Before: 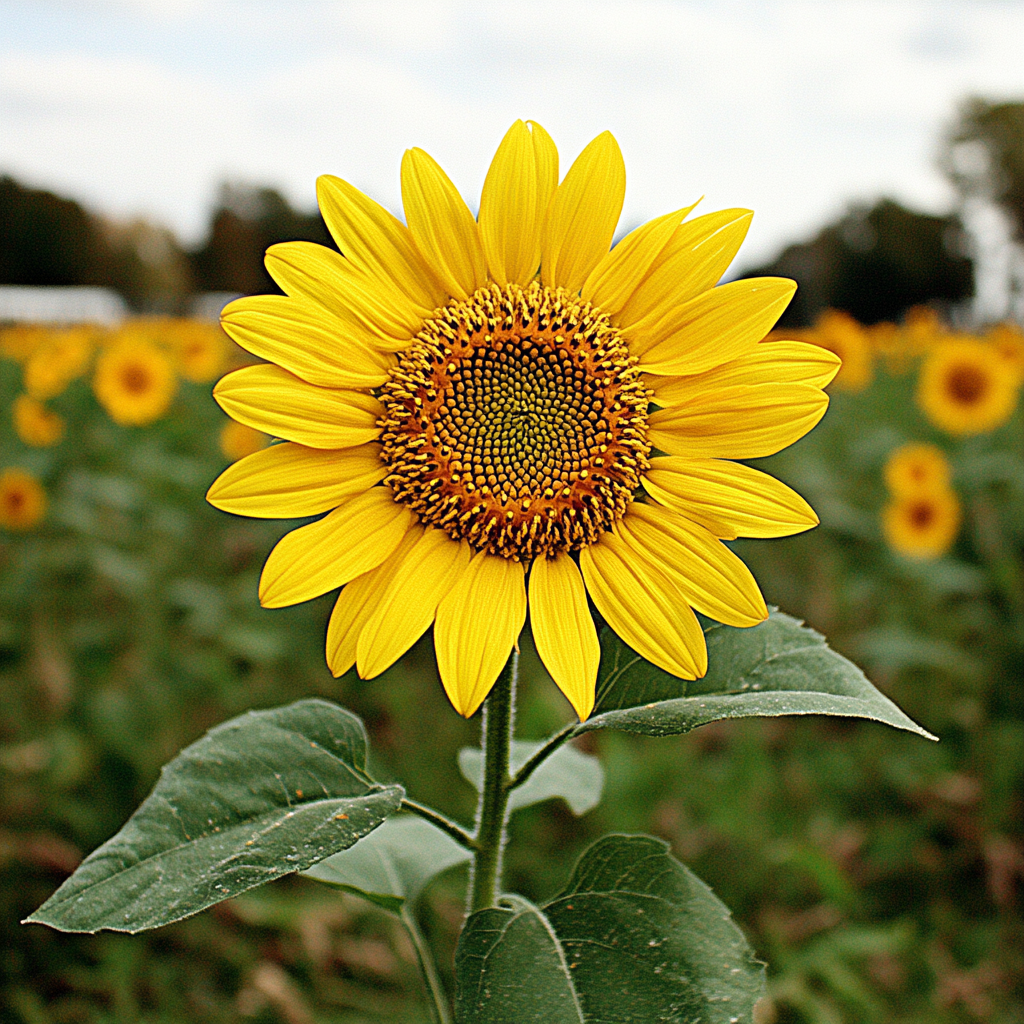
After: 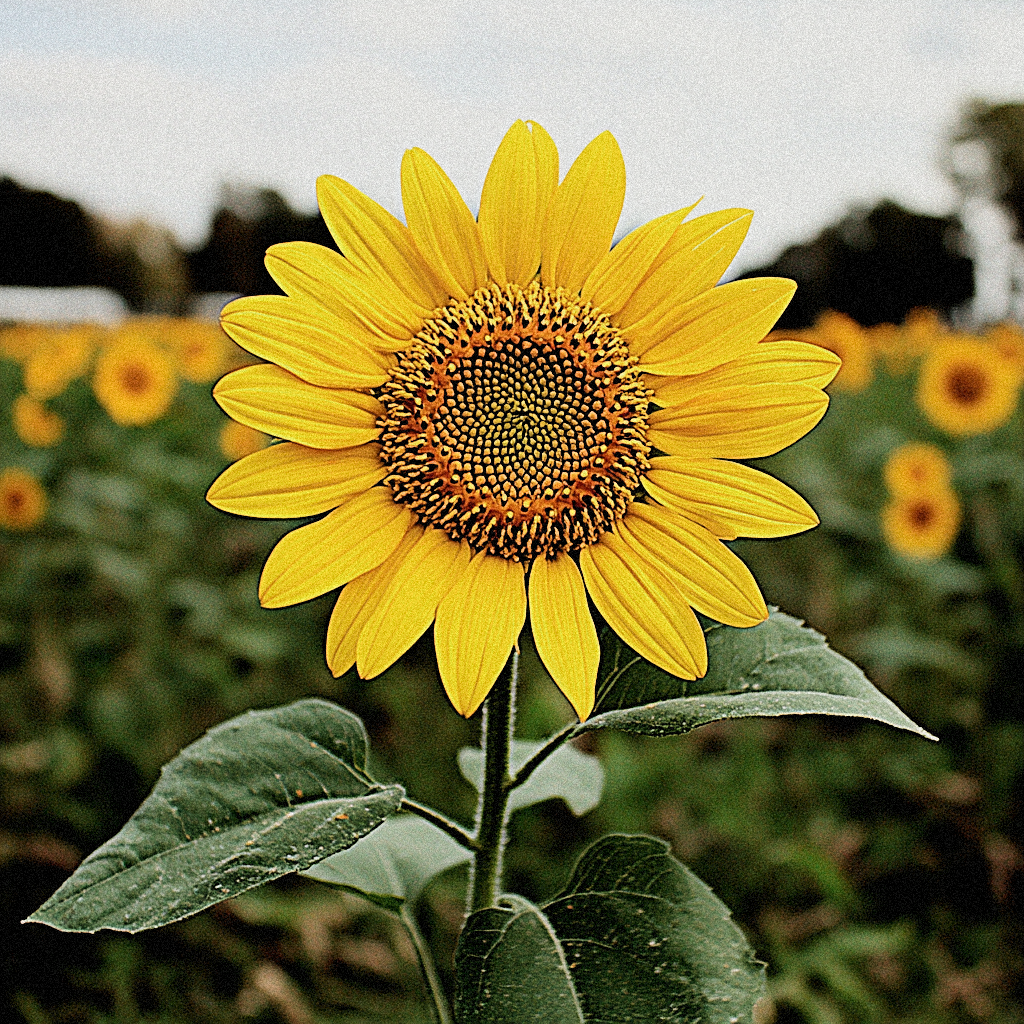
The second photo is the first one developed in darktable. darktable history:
sharpen: on, module defaults
contrast brightness saturation: saturation -0.05
grain: strength 35%, mid-tones bias 0%
filmic rgb: black relative exposure -5 EV, hardness 2.88, contrast 1.3
